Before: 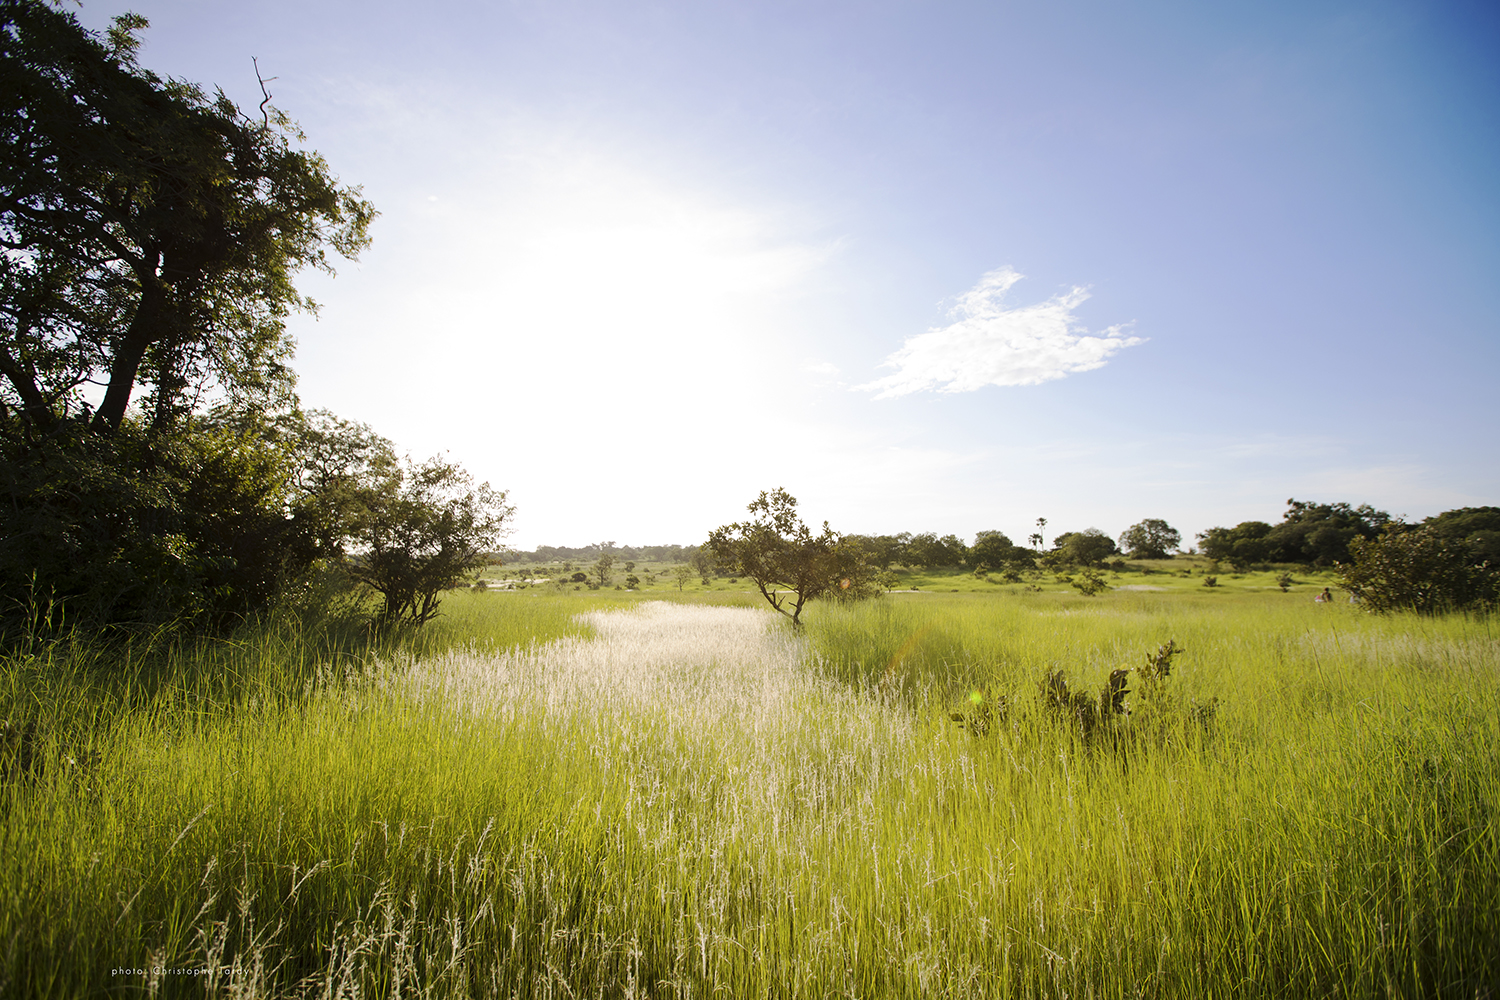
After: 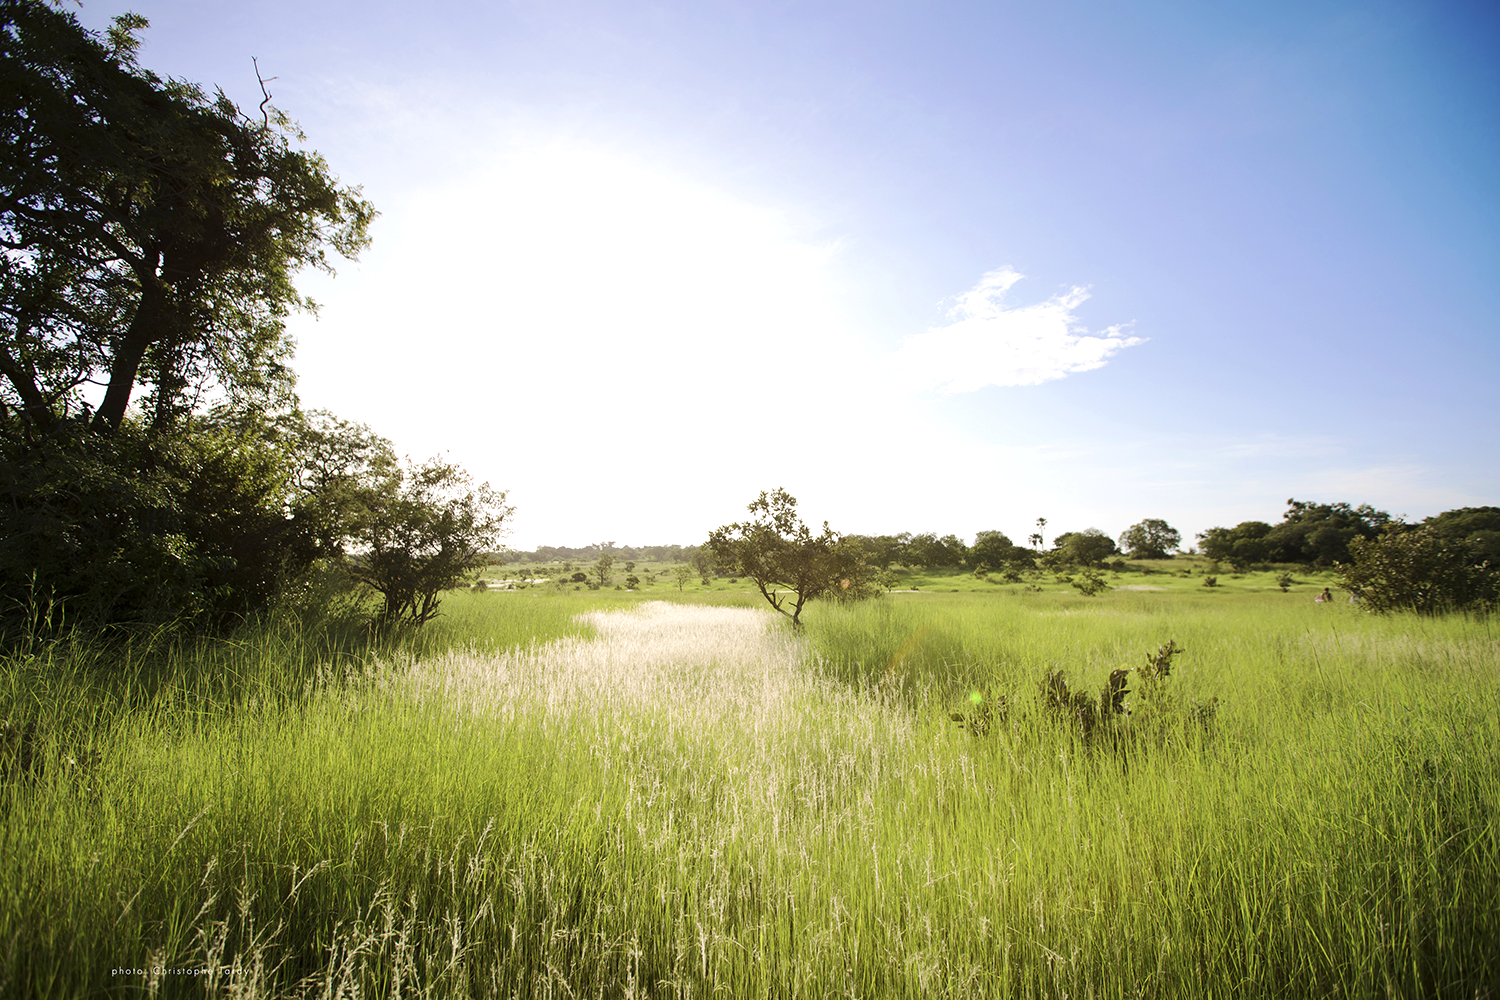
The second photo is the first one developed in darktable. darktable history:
color zones: curves: ch1 [(0.113, 0.438) (0.75, 0.5)]; ch2 [(0.12, 0.526) (0.75, 0.5)]
exposure: exposure 0.207 EV, compensate highlight preservation false
velvia: on, module defaults
